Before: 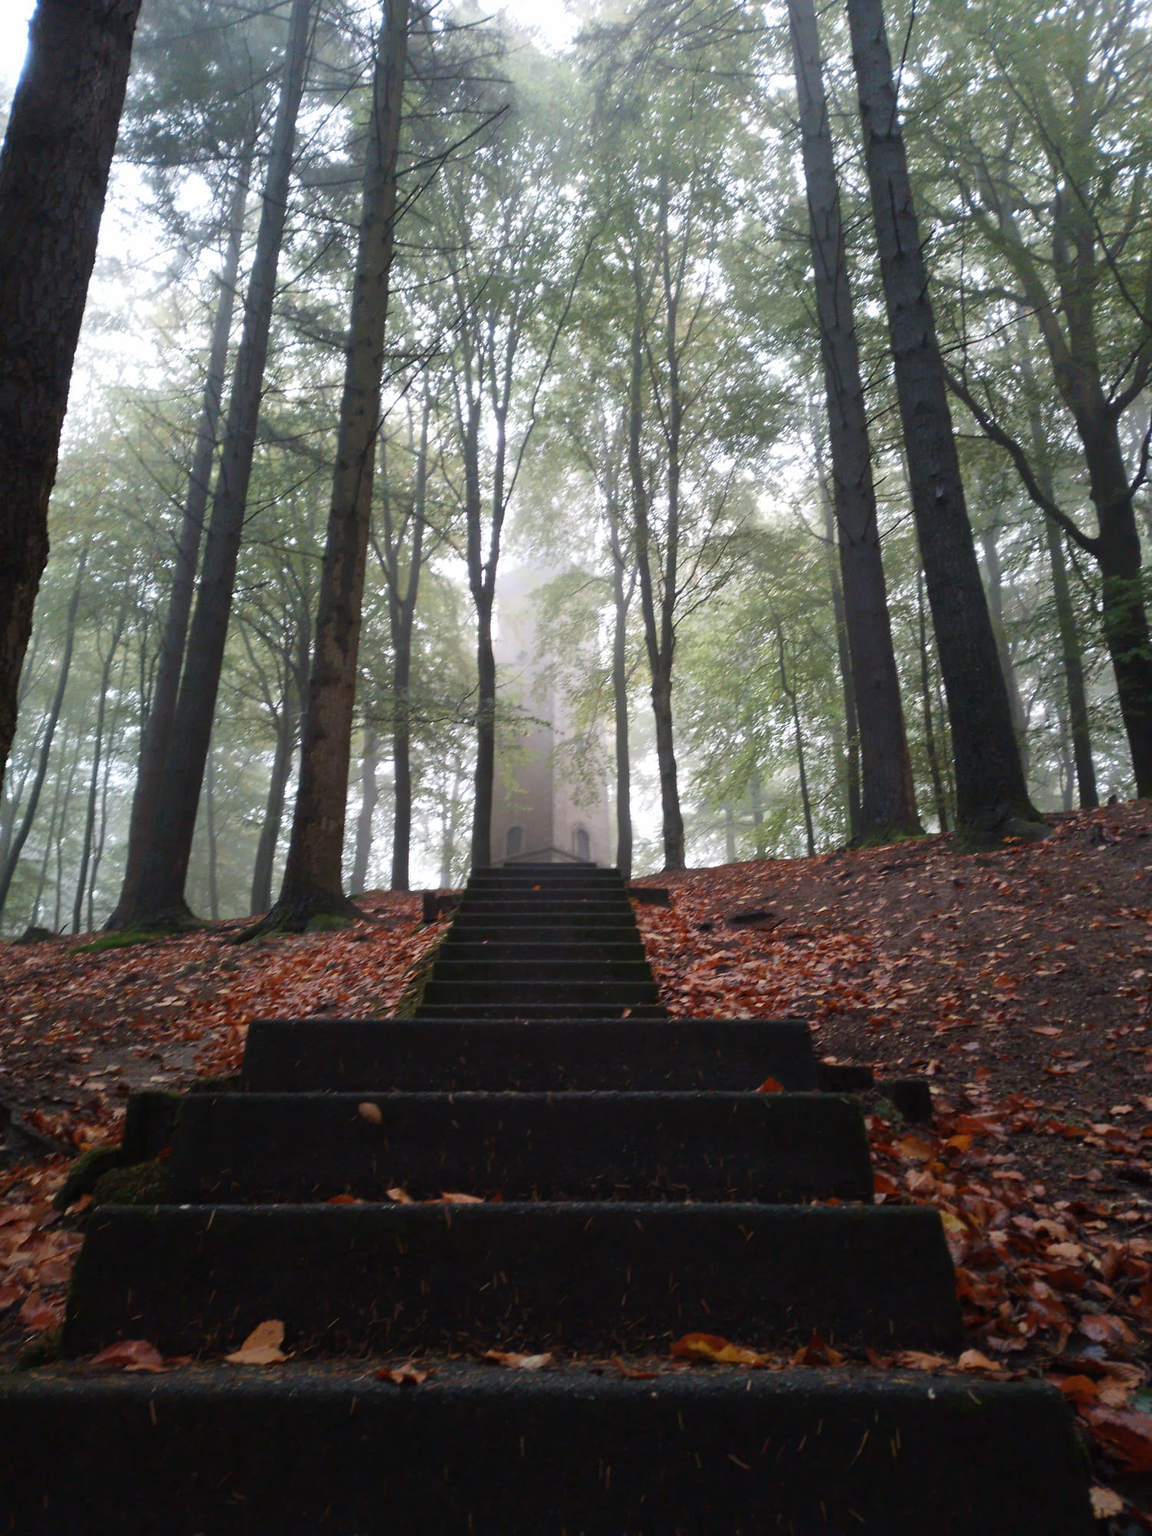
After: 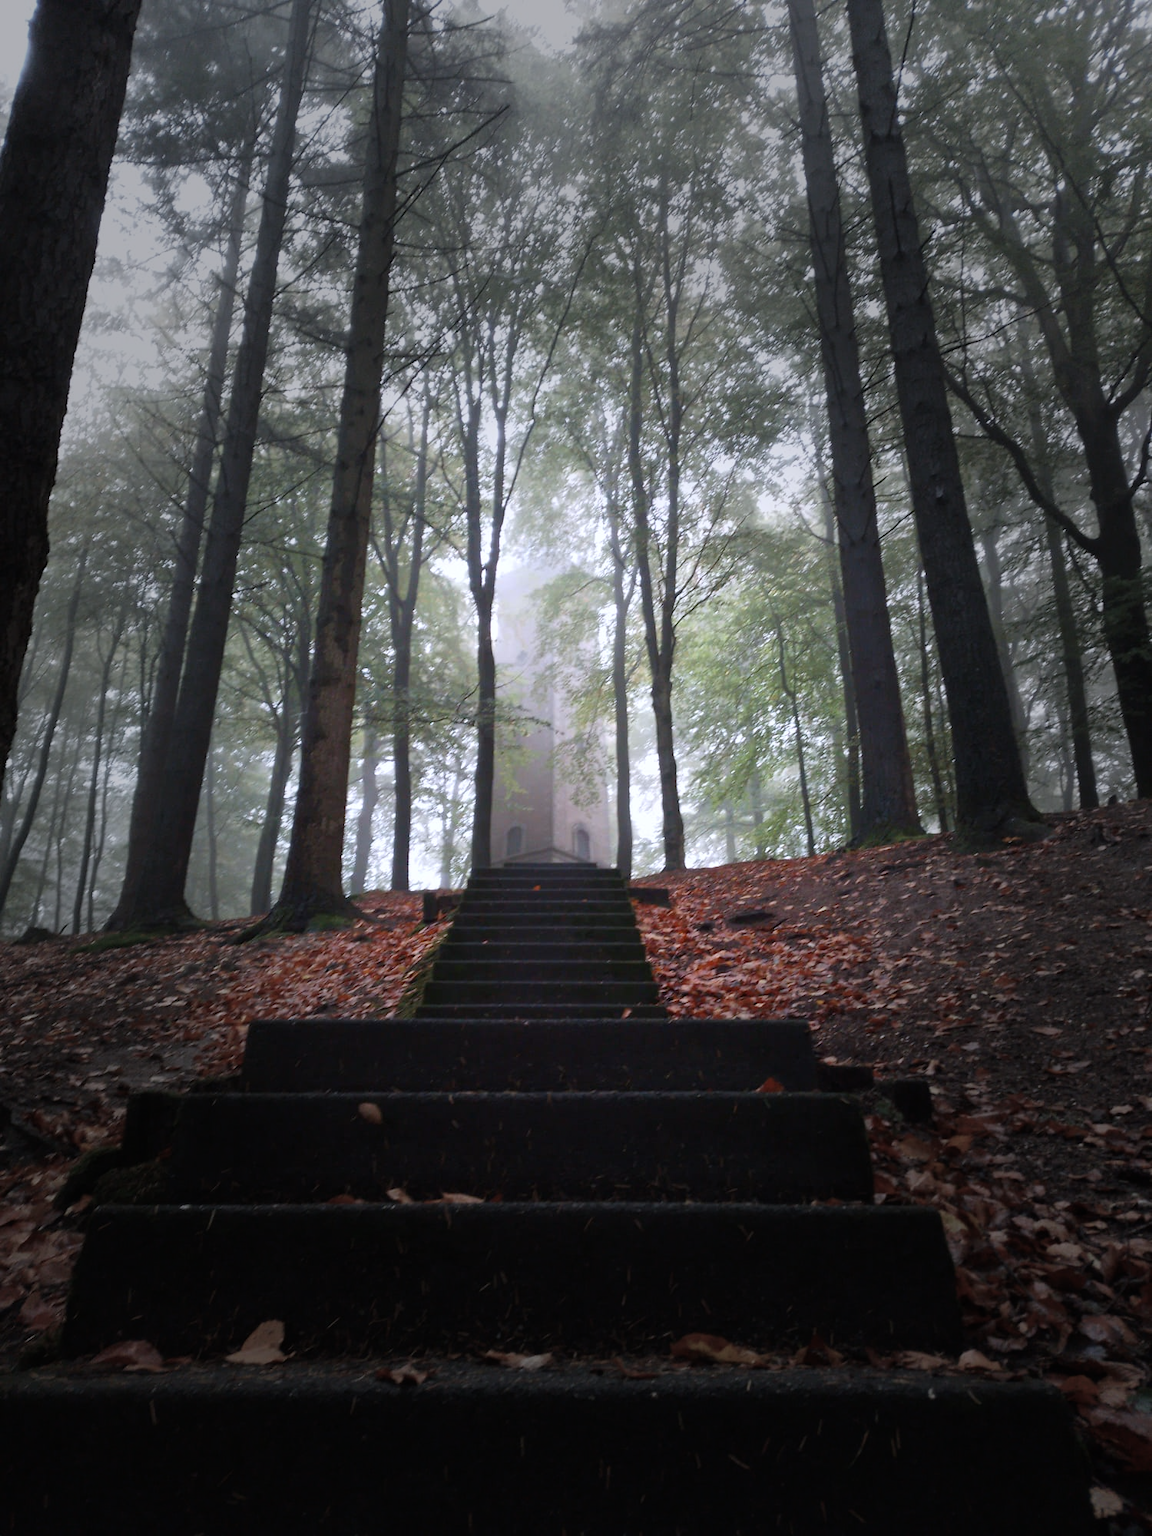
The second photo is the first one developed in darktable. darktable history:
vignetting: fall-off start 31.28%, fall-off radius 34.64%, brightness -0.575
color calibration: illuminant as shot in camera, x 0.358, y 0.373, temperature 4628.91 K
